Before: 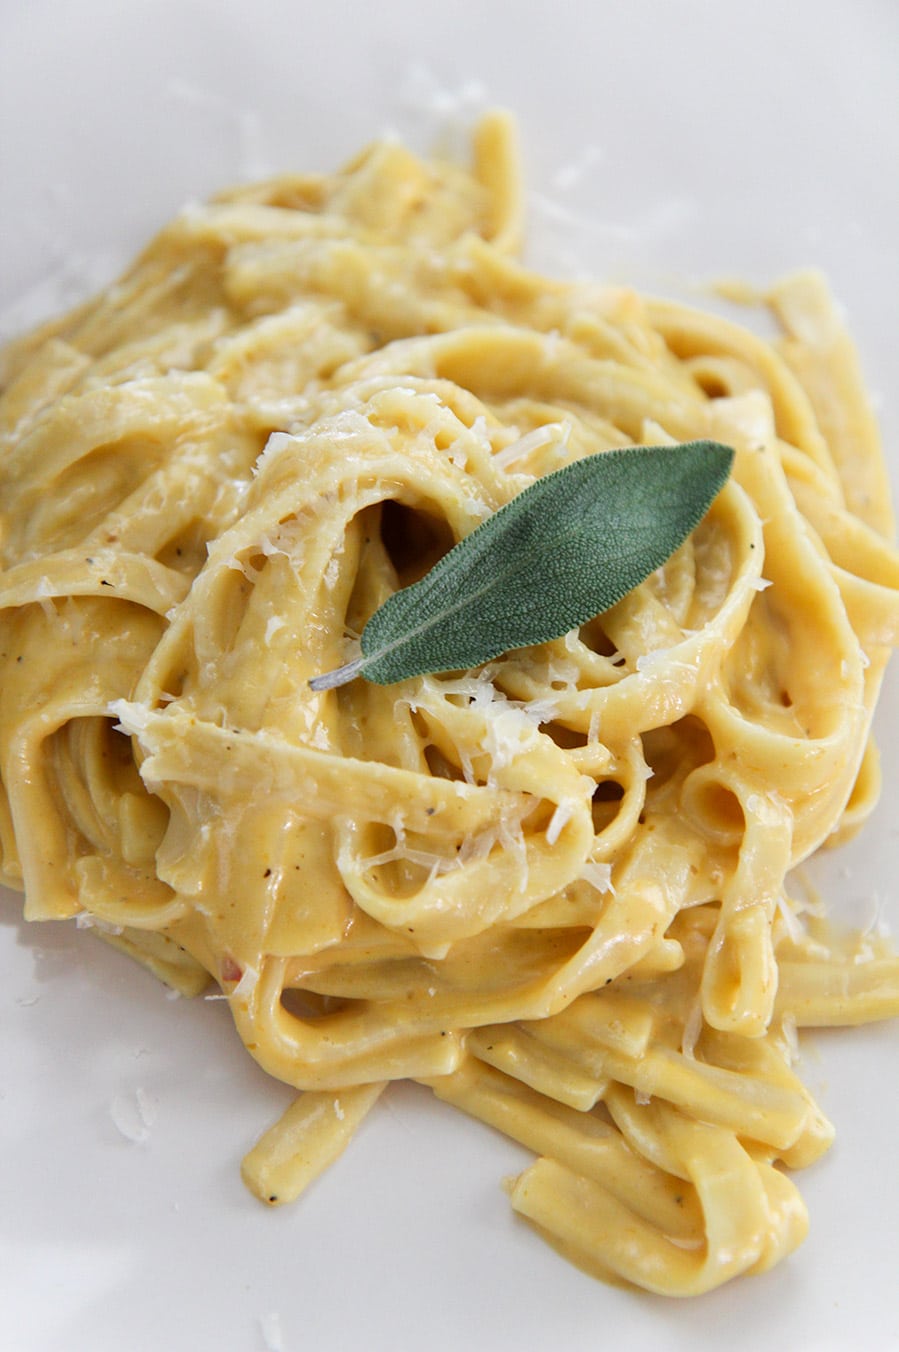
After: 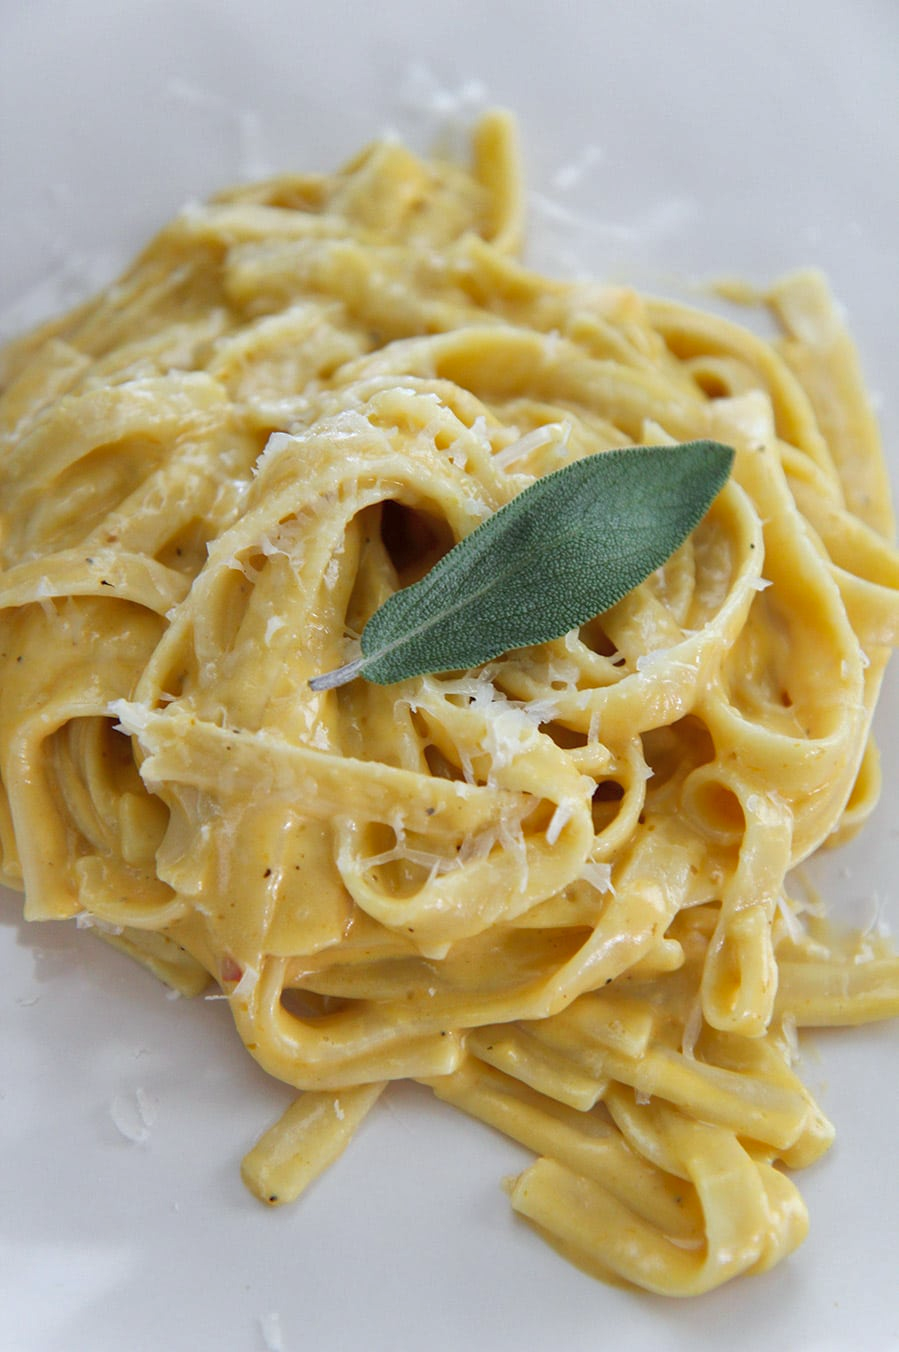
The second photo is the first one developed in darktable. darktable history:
white balance: red 0.982, blue 1.018
shadows and highlights: on, module defaults
